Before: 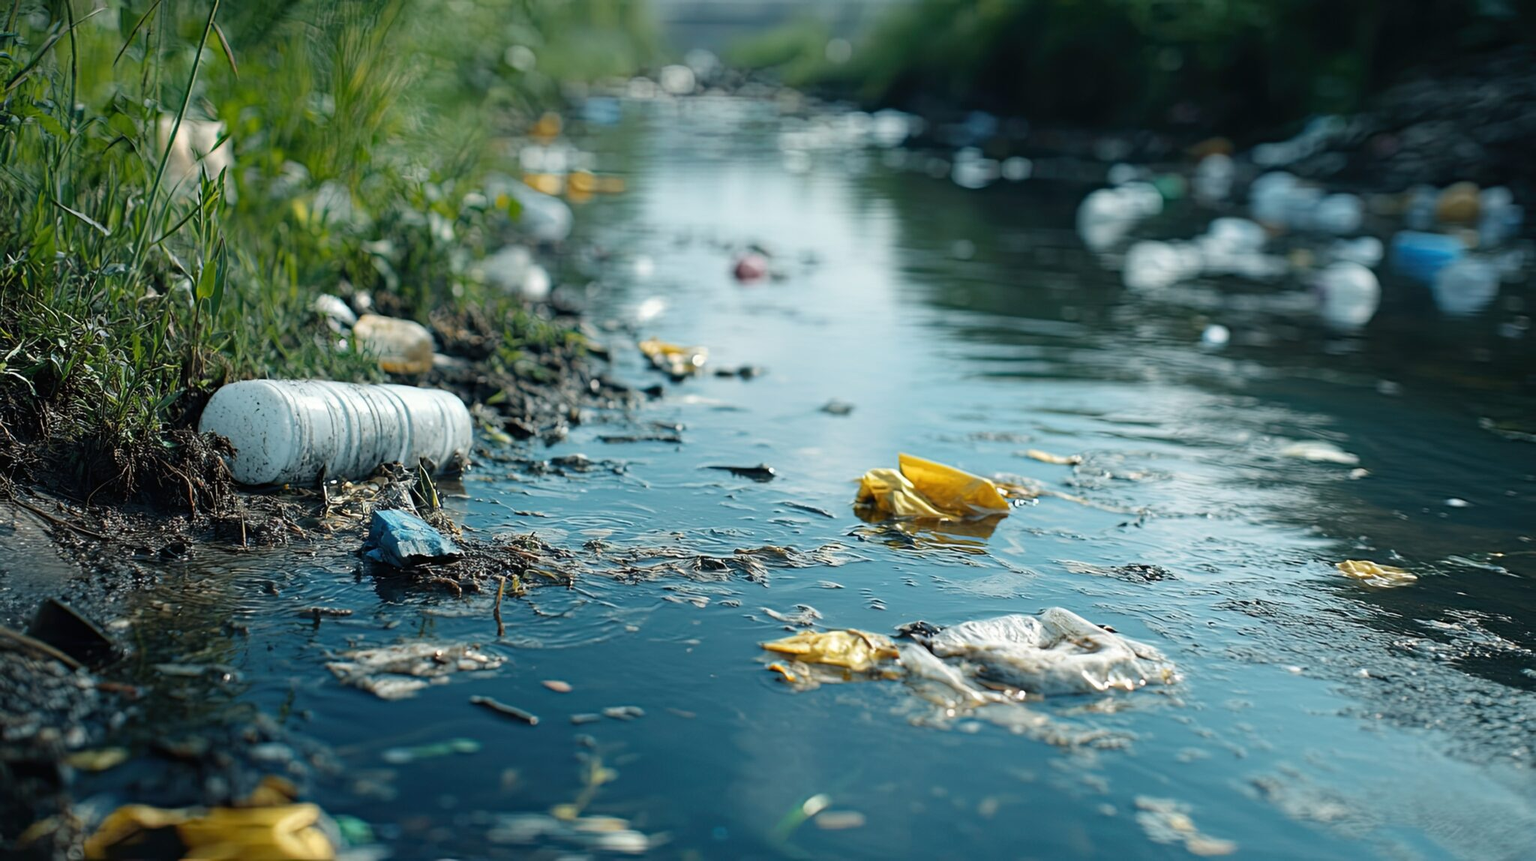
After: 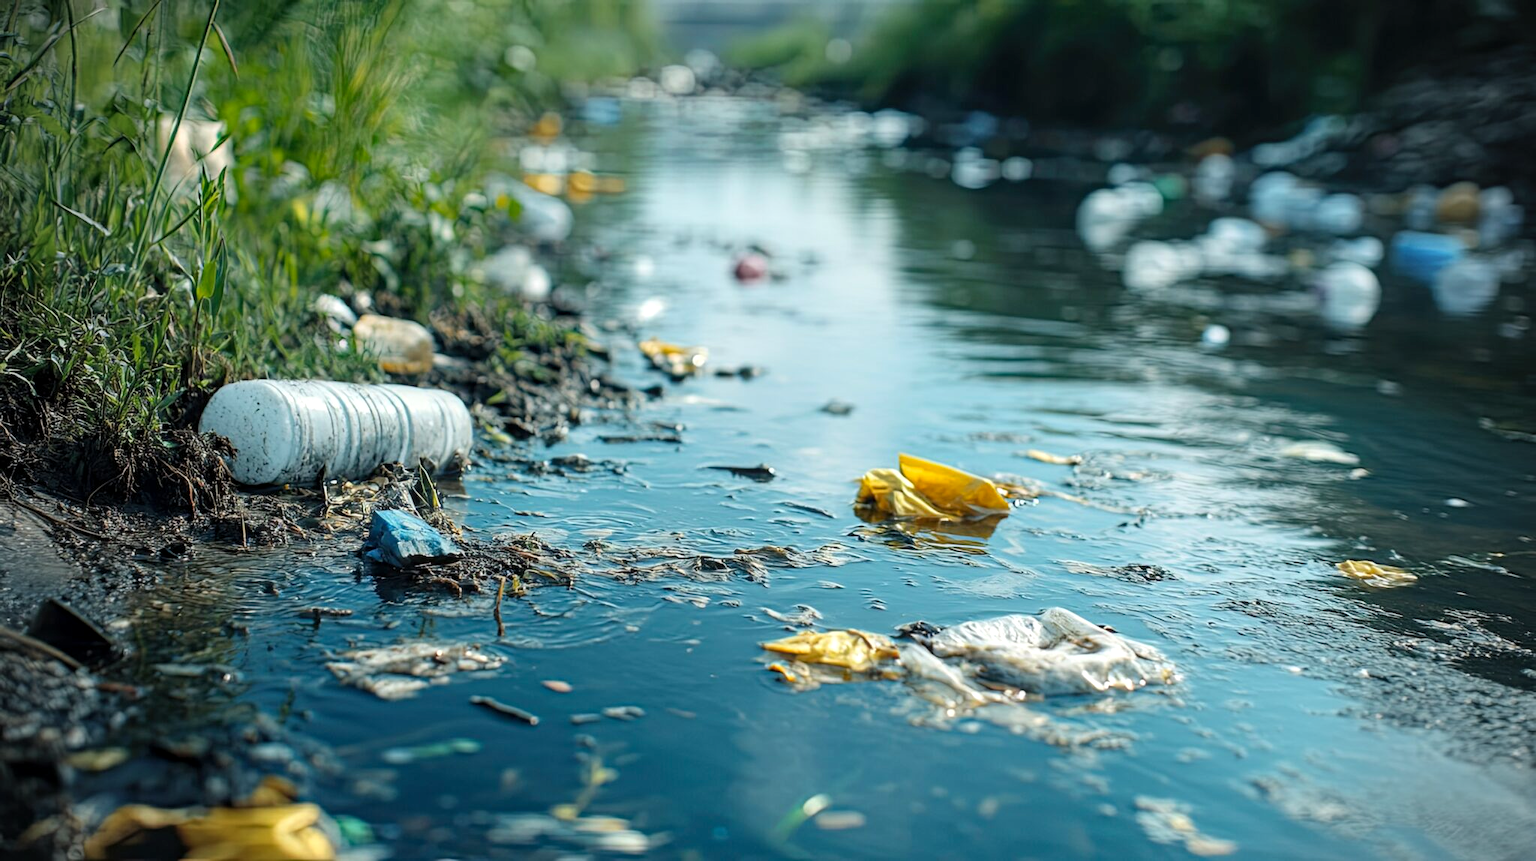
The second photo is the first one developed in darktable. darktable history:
vignetting: on, module defaults
contrast brightness saturation: contrast 0.07, brightness 0.08, saturation 0.18
local contrast: on, module defaults
